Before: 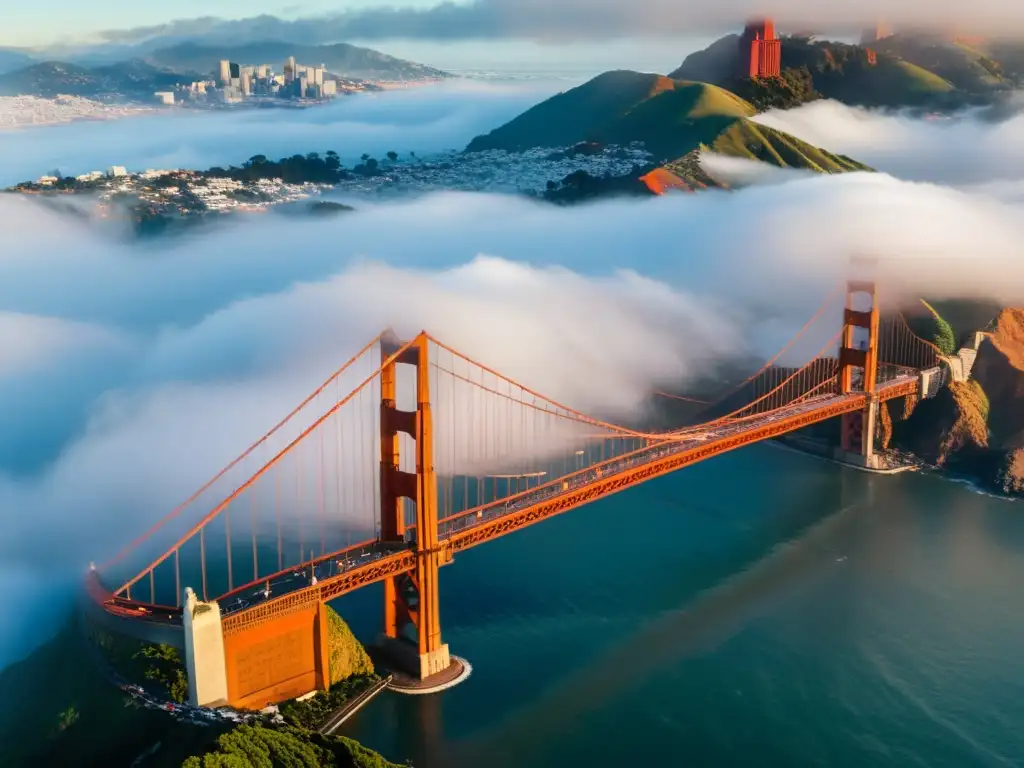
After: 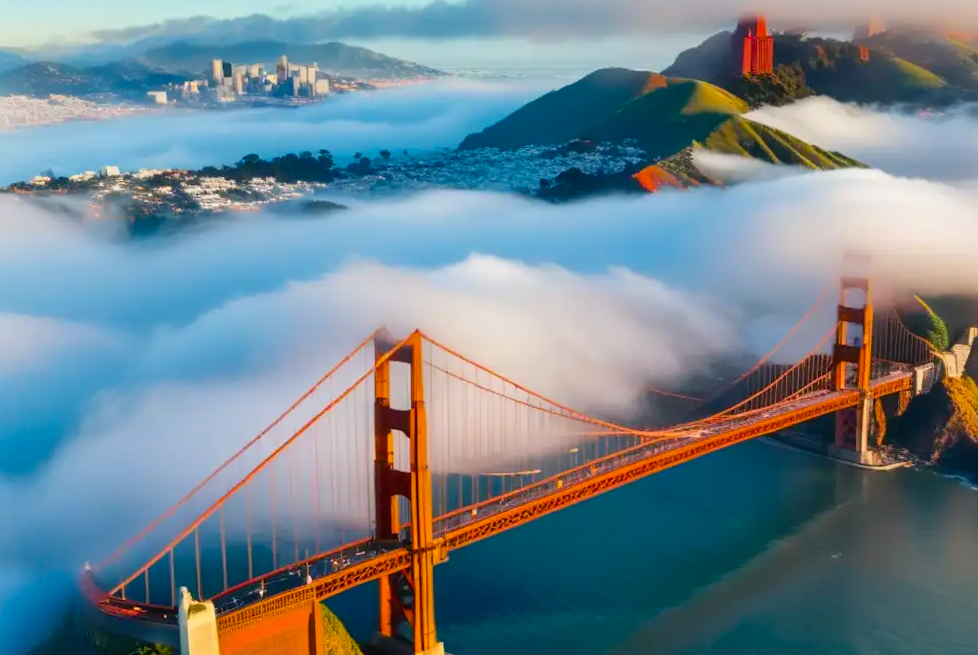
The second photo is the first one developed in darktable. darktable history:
color balance rgb: shadows lift › chroma 2.985%, shadows lift › hue 279.5°, perceptual saturation grading › global saturation 29.983%
crop and rotate: angle 0.259°, left 0.321%, right 3.596%, bottom 14.128%
